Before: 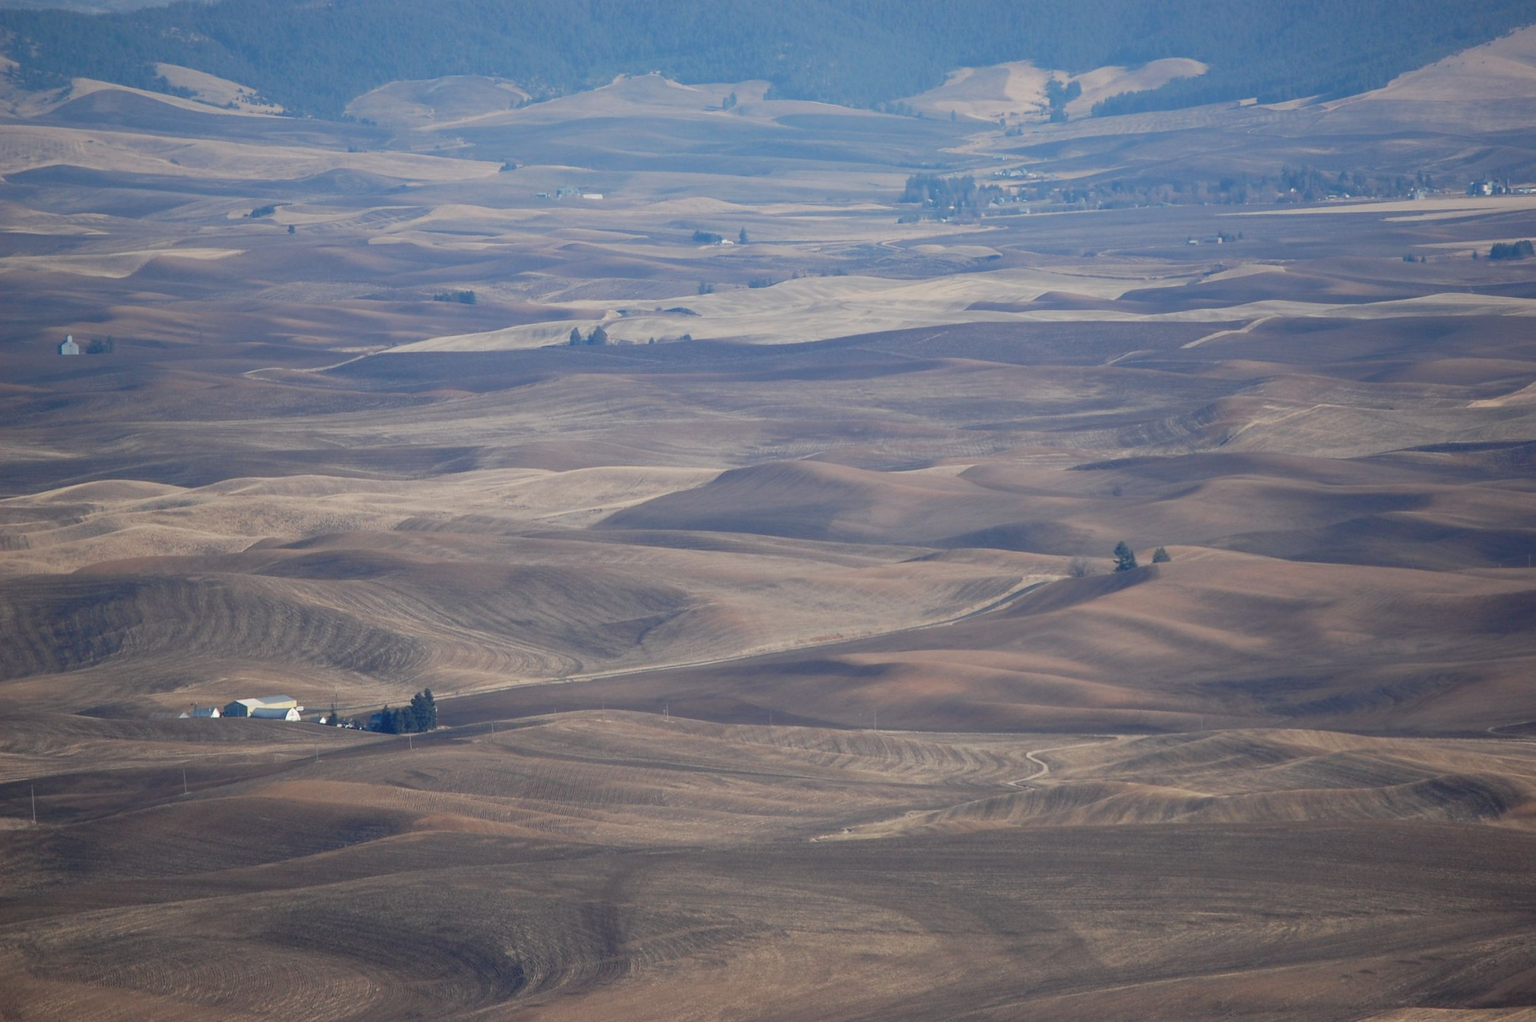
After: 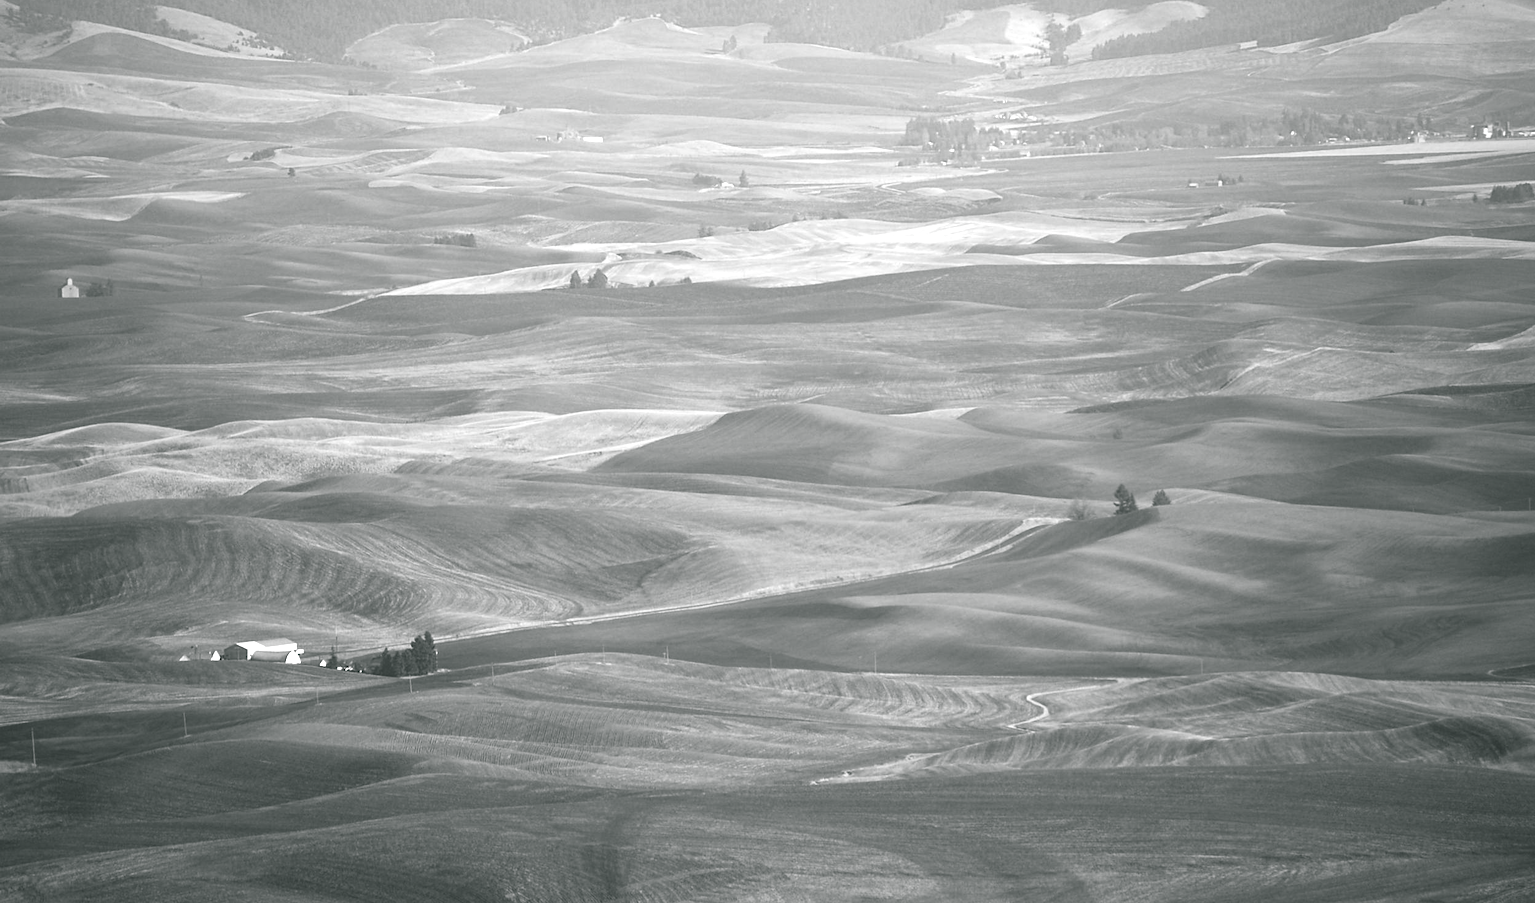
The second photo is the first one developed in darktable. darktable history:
crop and rotate: top 5.608%, bottom 5.926%
color calibration: output gray [0.18, 0.41, 0.41, 0], gray › normalize channels true, x 0.355, y 0.368, temperature 4679.93 K, gamut compression 0.007
exposure: black level correction 0.001, exposure 0.498 EV, compensate exposure bias true, compensate highlight preservation false
color balance rgb: shadows lift › luminance -7.946%, shadows lift › chroma 2.293%, shadows lift › hue 165.38°, perceptual saturation grading › global saturation 20%, perceptual saturation grading › highlights -25.391%, perceptual saturation grading › shadows 49.488%, perceptual brilliance grading › global brilliance 22.038%, perceptual brilliance grading › shadows -35.104%, global vibrance 11.094%
